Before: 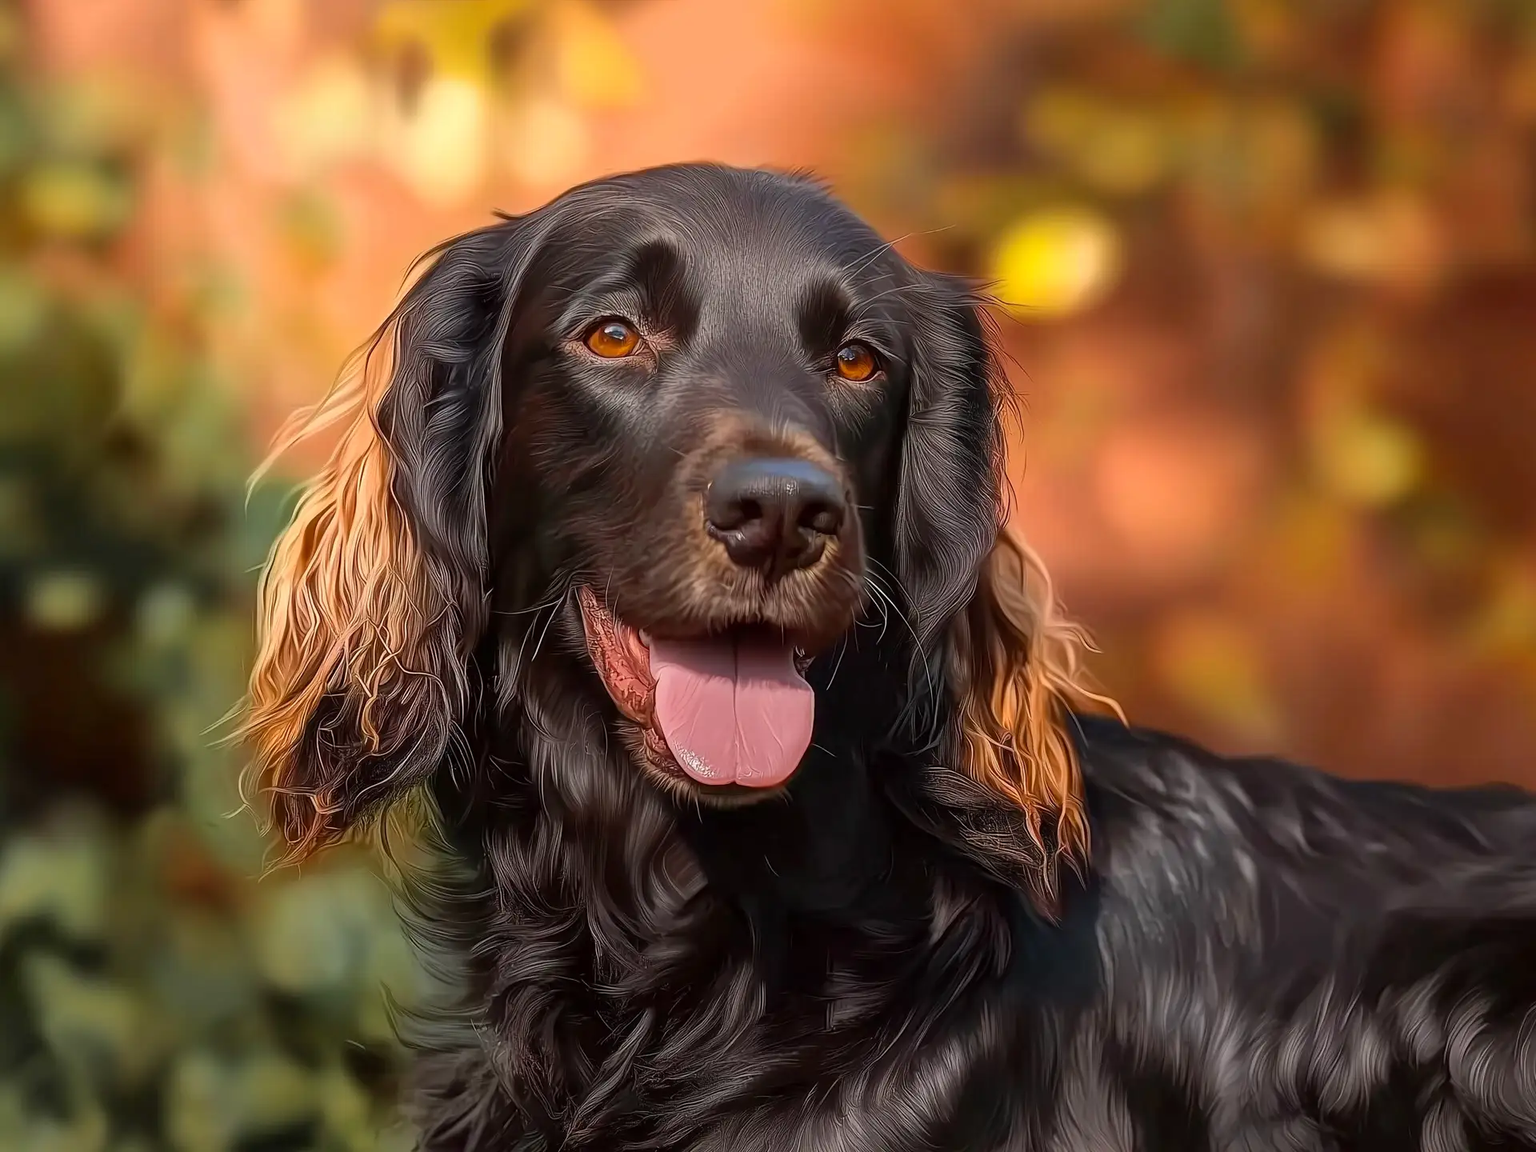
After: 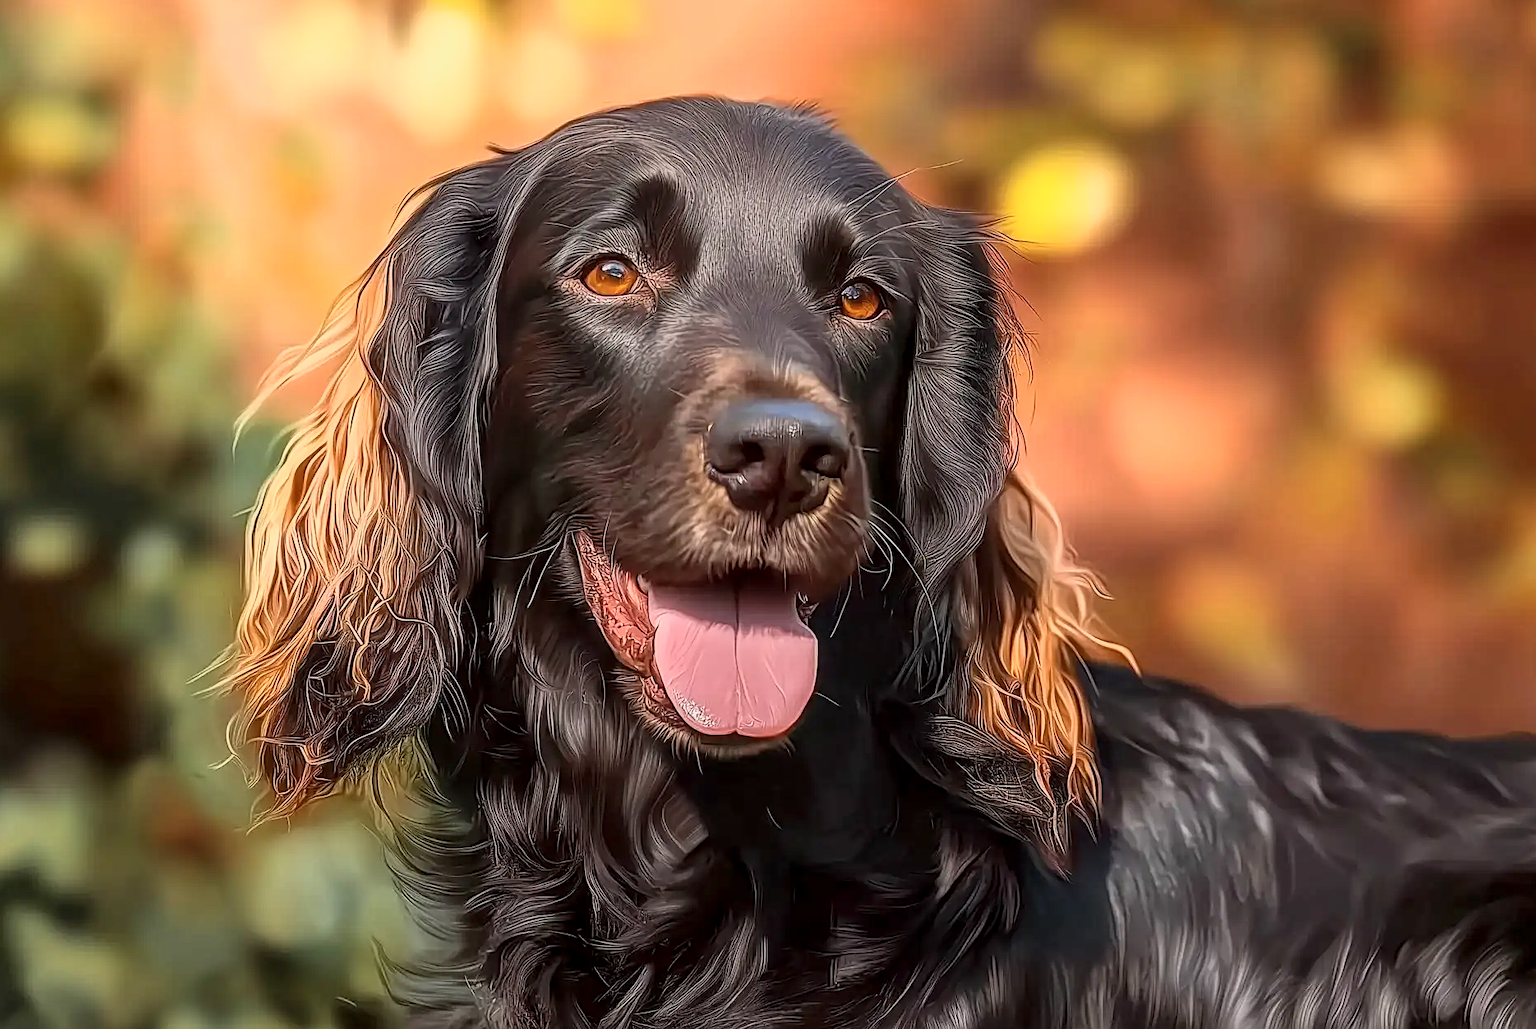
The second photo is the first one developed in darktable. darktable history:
sharpen: on, module defaults
contrast brightness saturation: saturation -0.095
local contrast: on, module defaults
crop: left 1.235%, top 6.109%, right 1.42%, bottom 6.86%
base curve: curves: ch0 [(0, 0) (0.088, 0.125) (0.176, 0.251) (0.354, 0.501) (0.613, 0.749) (1, 0.877)]
